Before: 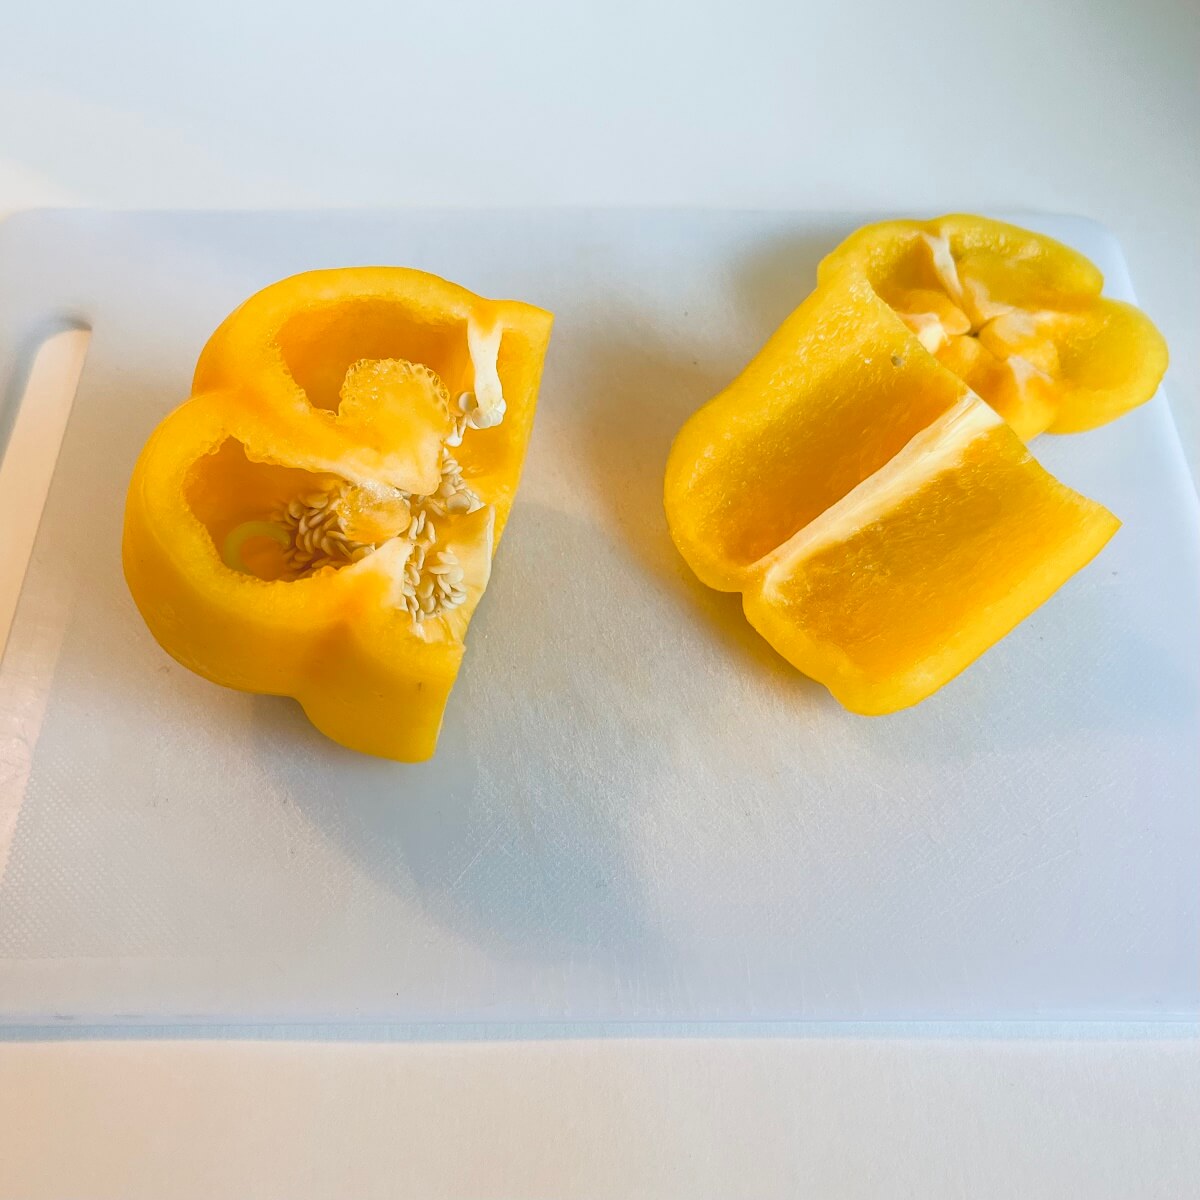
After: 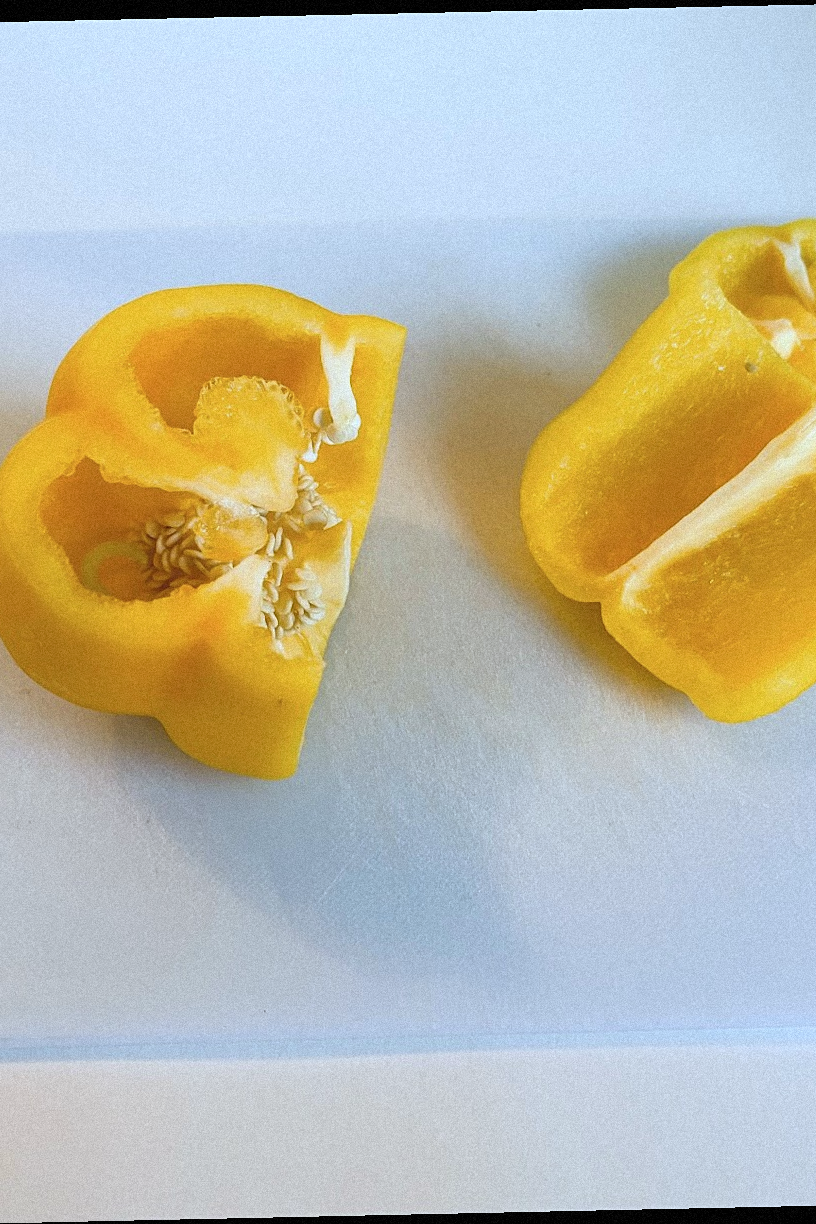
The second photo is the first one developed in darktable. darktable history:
rotate and perspective: rotation -1.24°, automatic cropping off
contrast brightness saturation: saturation -0.1
grain: mid-tones bias 0%
white balance: red 0.924, blue 1.095
sharpen: amount 0.2
crop and rotate: left 12.648%, right 20.685%
